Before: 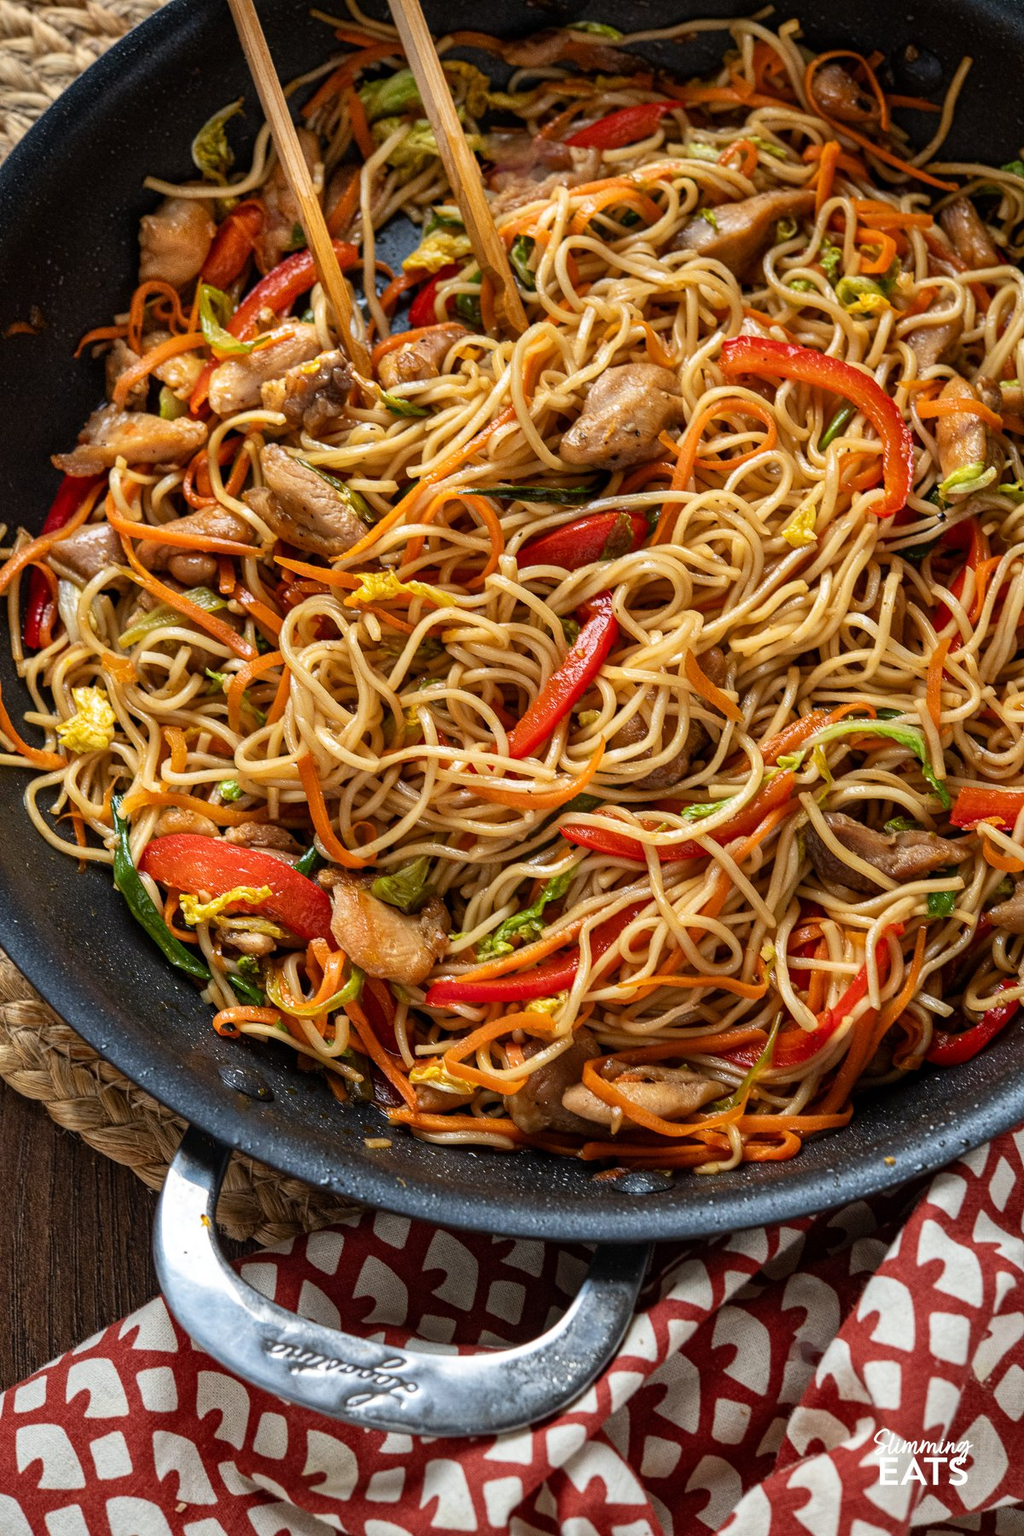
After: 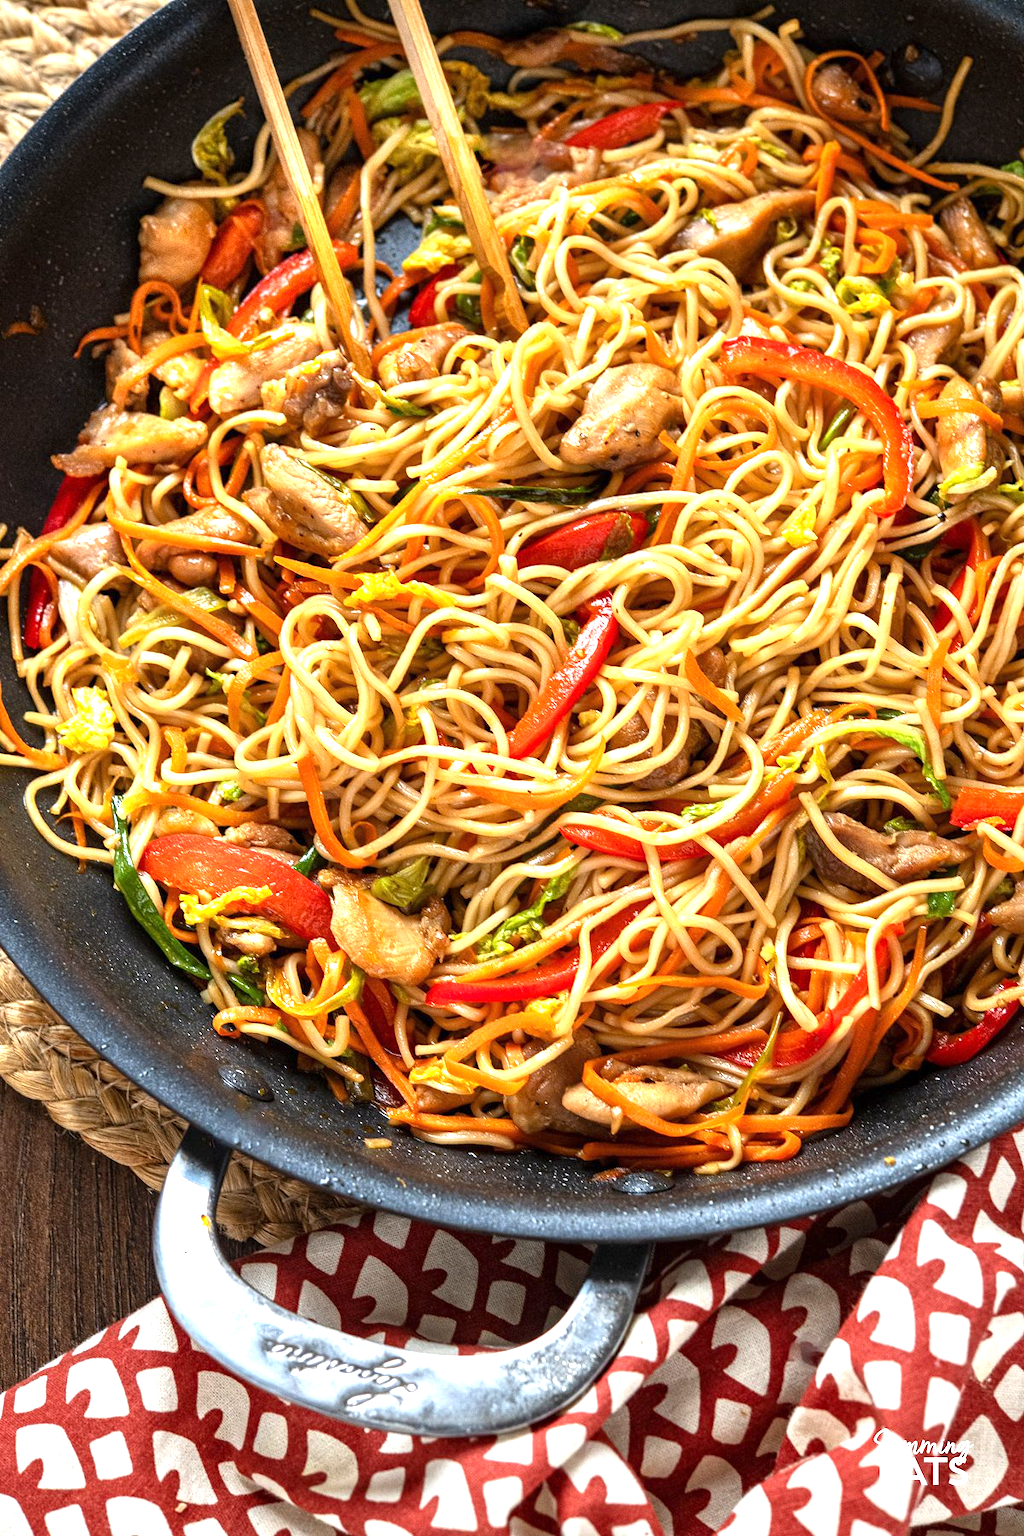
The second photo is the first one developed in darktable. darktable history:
exposure: exposure 1.151 EV, compensate exposure bias true, compensate highlight preservation false
